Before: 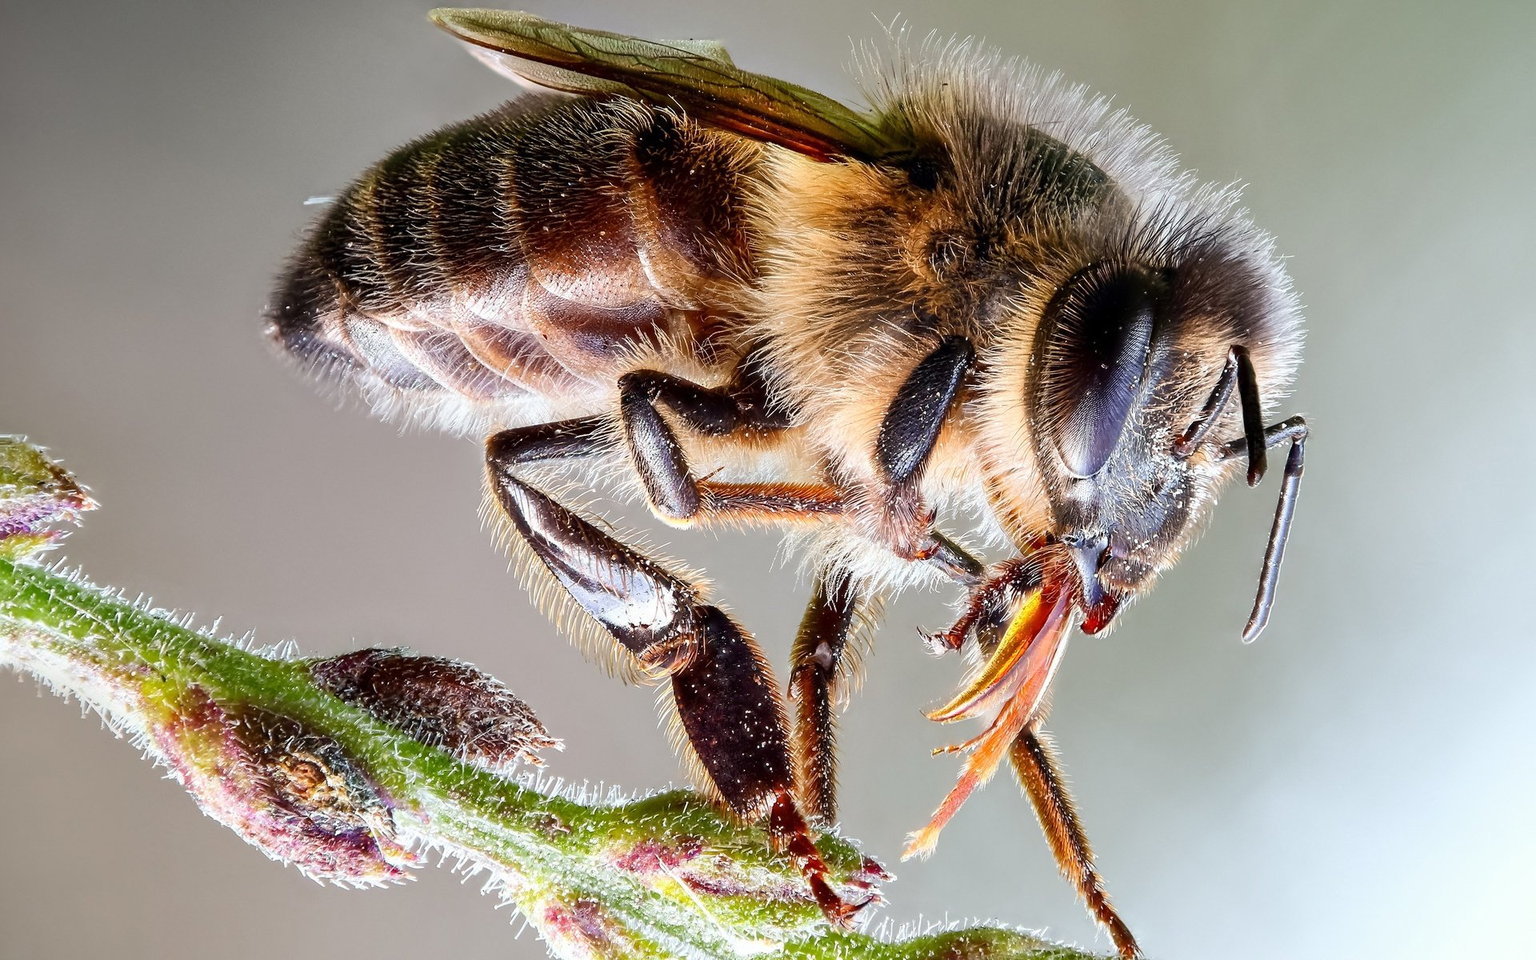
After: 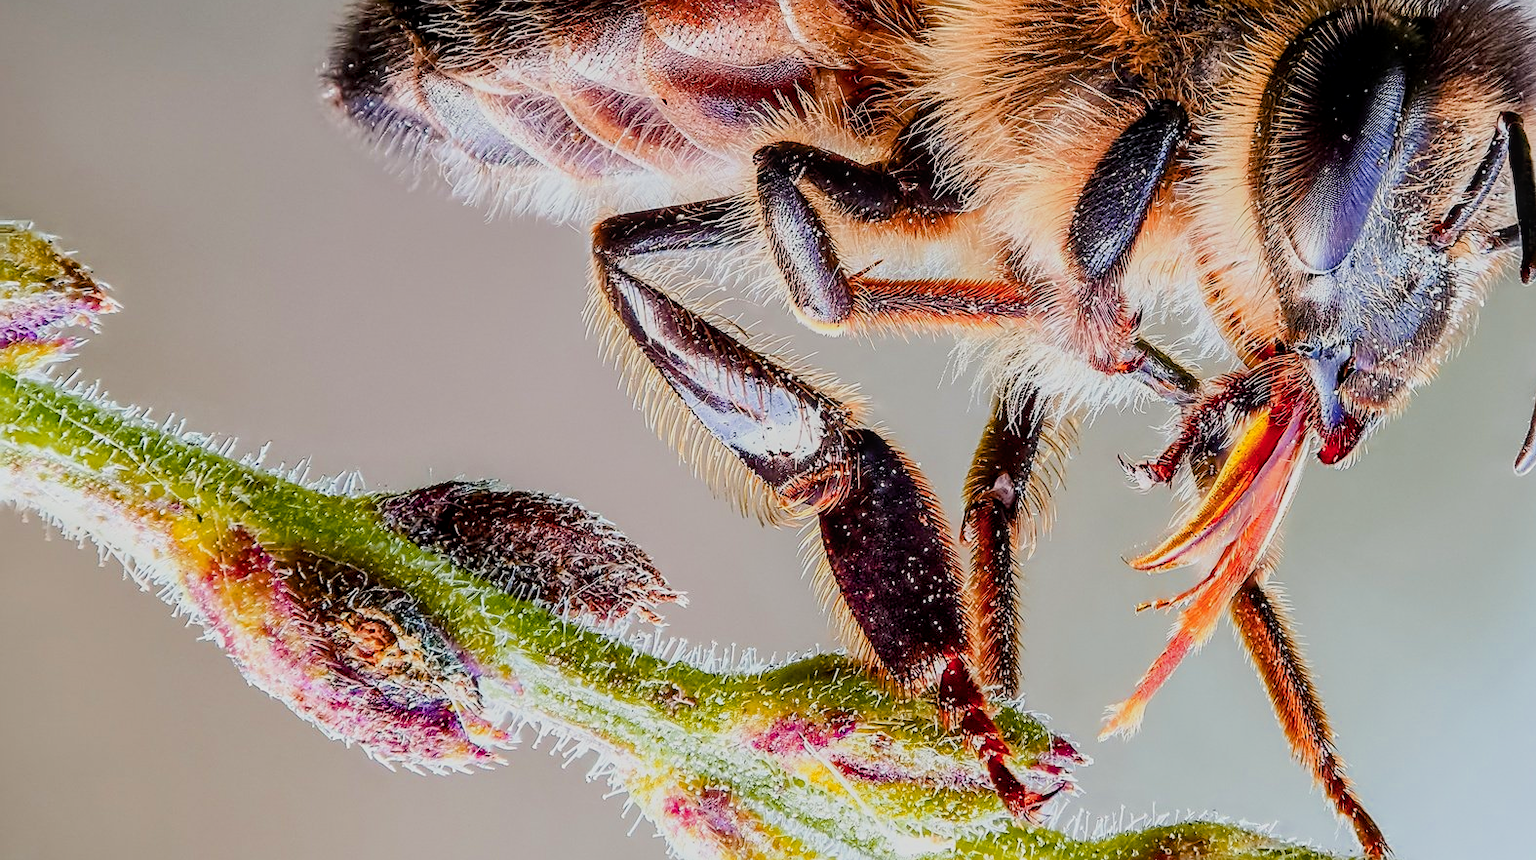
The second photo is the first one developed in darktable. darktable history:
crop: top 26.463%, right 17.959%
sharpen: on, module defaults
local contrast: on, module defaults
exposure: exposure 0.202 EV, compensate highlight preservation false
color balance rgb: shadows lift › chroma 2.053%, shadows lift › hue 247.49°, perceptual saturation grading › global saturation 20.458%, perceptual saturation grading › highlights -19.862%, perceptual saturation grading › shadows 29.739%, global vibrance 20%
filmic rgb: black relative exposure -7.65 EV, white relative exposure 4.56 EV, hardness 3.61, contrast 1.051, preserve chrominance max RGB, color science v6 (2022), contrast in shadows safe, contrast in highlights safe
color zones: curves: ch1 [(0.309, 0.524) (0.41, 0.329) (0.508, 0.509)]; ch2 [(0.25, 0.457) (0.75, 0.5)]
